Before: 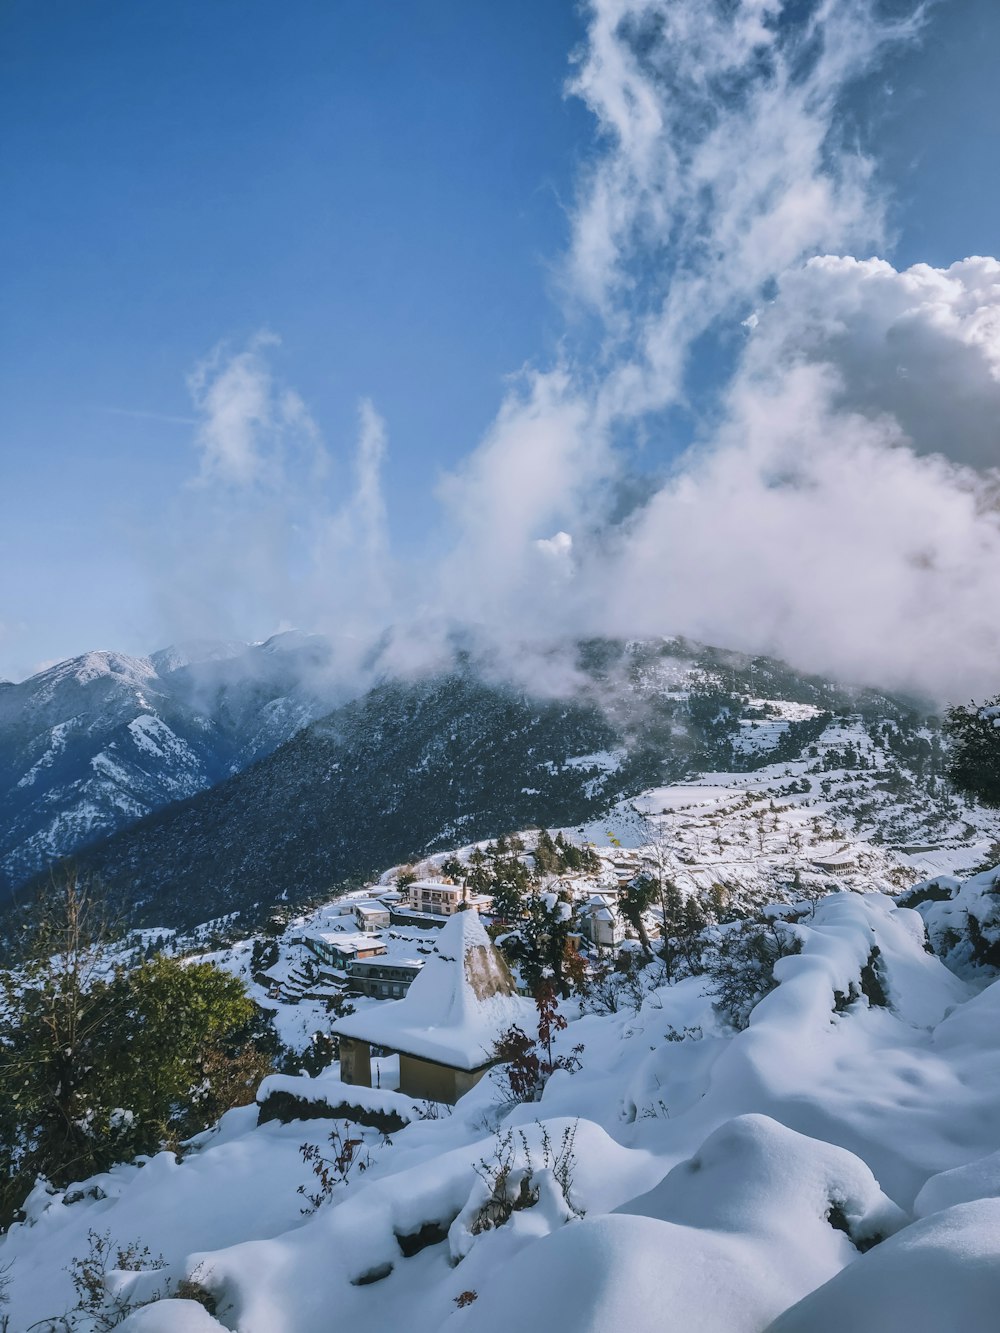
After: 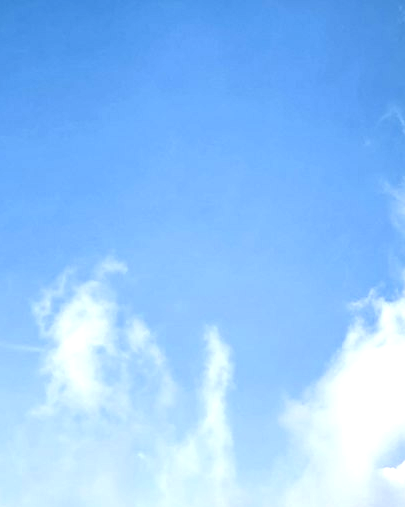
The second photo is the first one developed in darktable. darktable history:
crop: left 15.457%, top 5.422%, right 43.987%, bottom 56.543%
local contrast: detail 130%
exposure: black level correction 0.001, exposure 0.961 EV, compensate highlight preservation false
